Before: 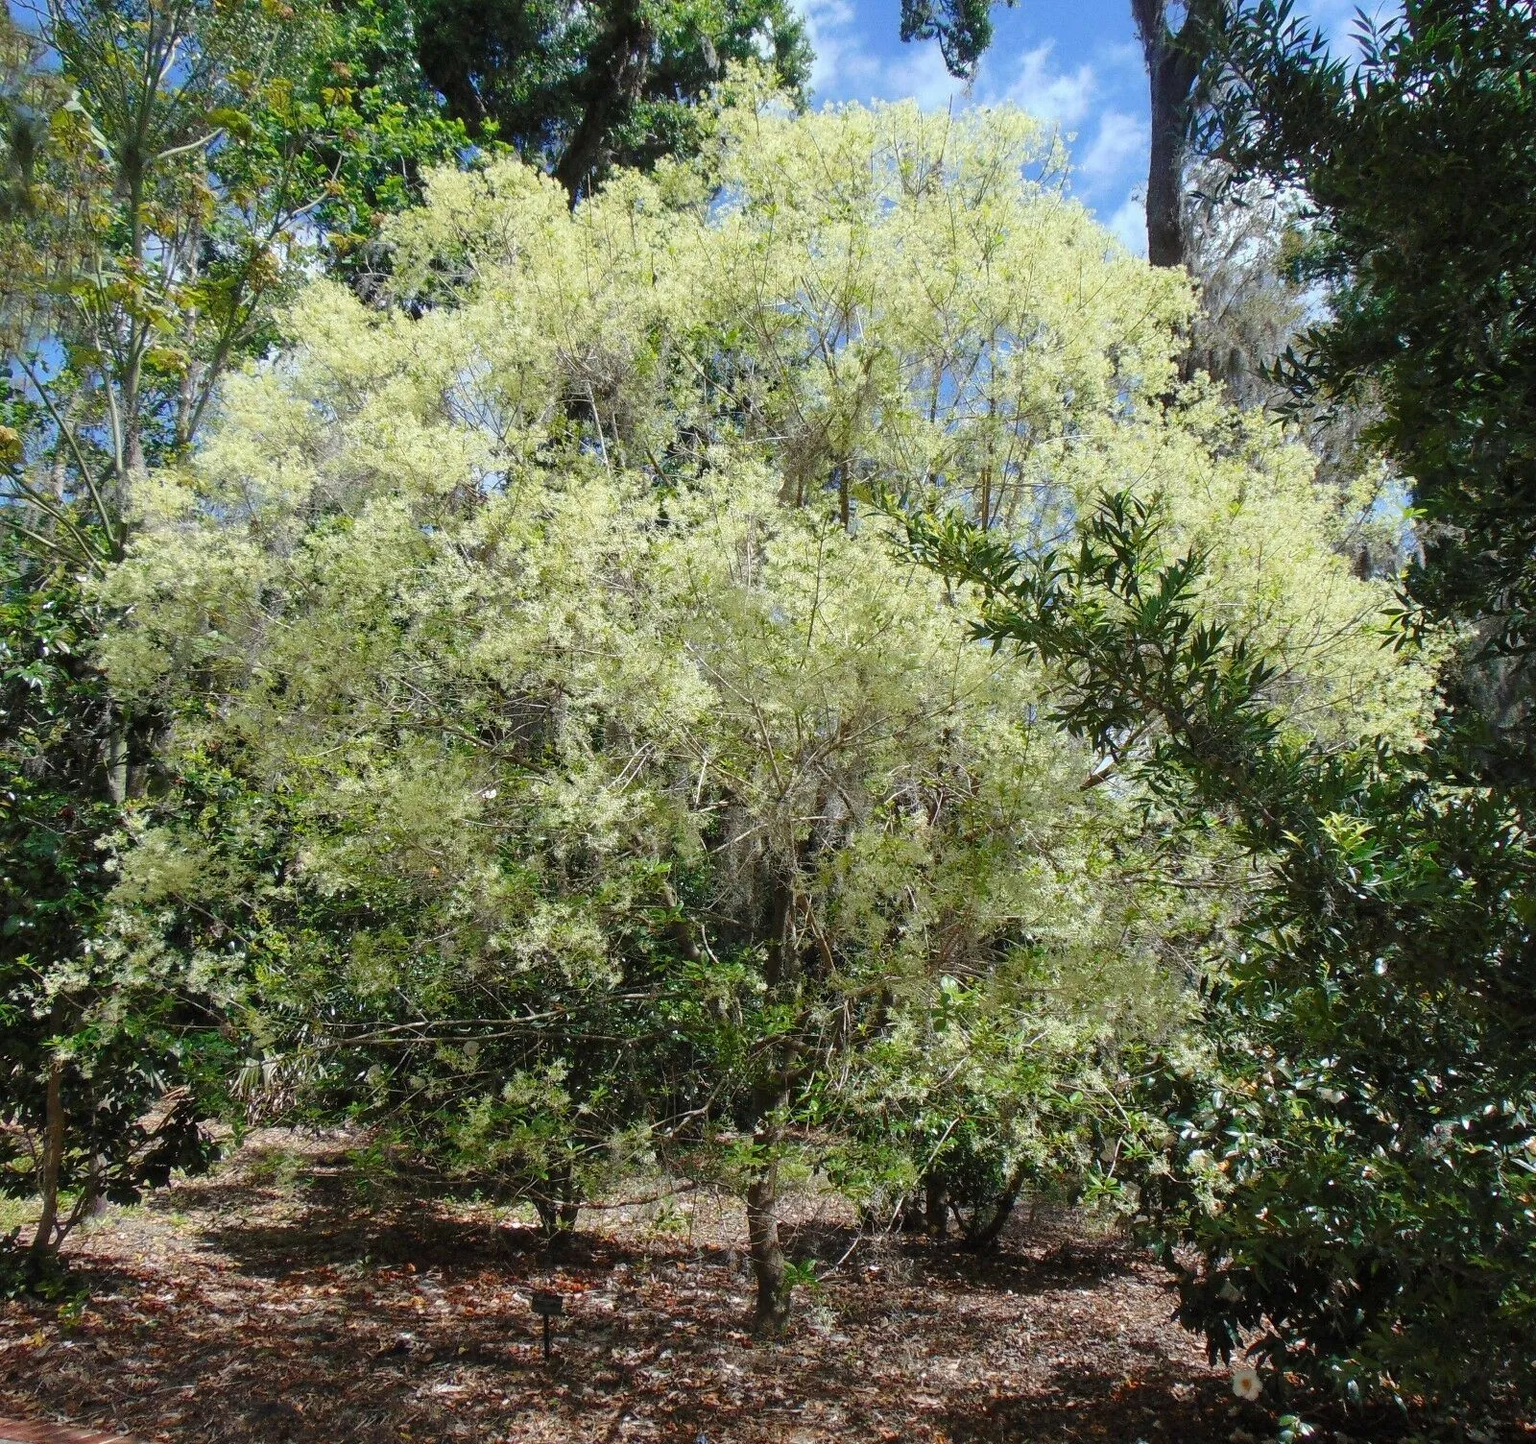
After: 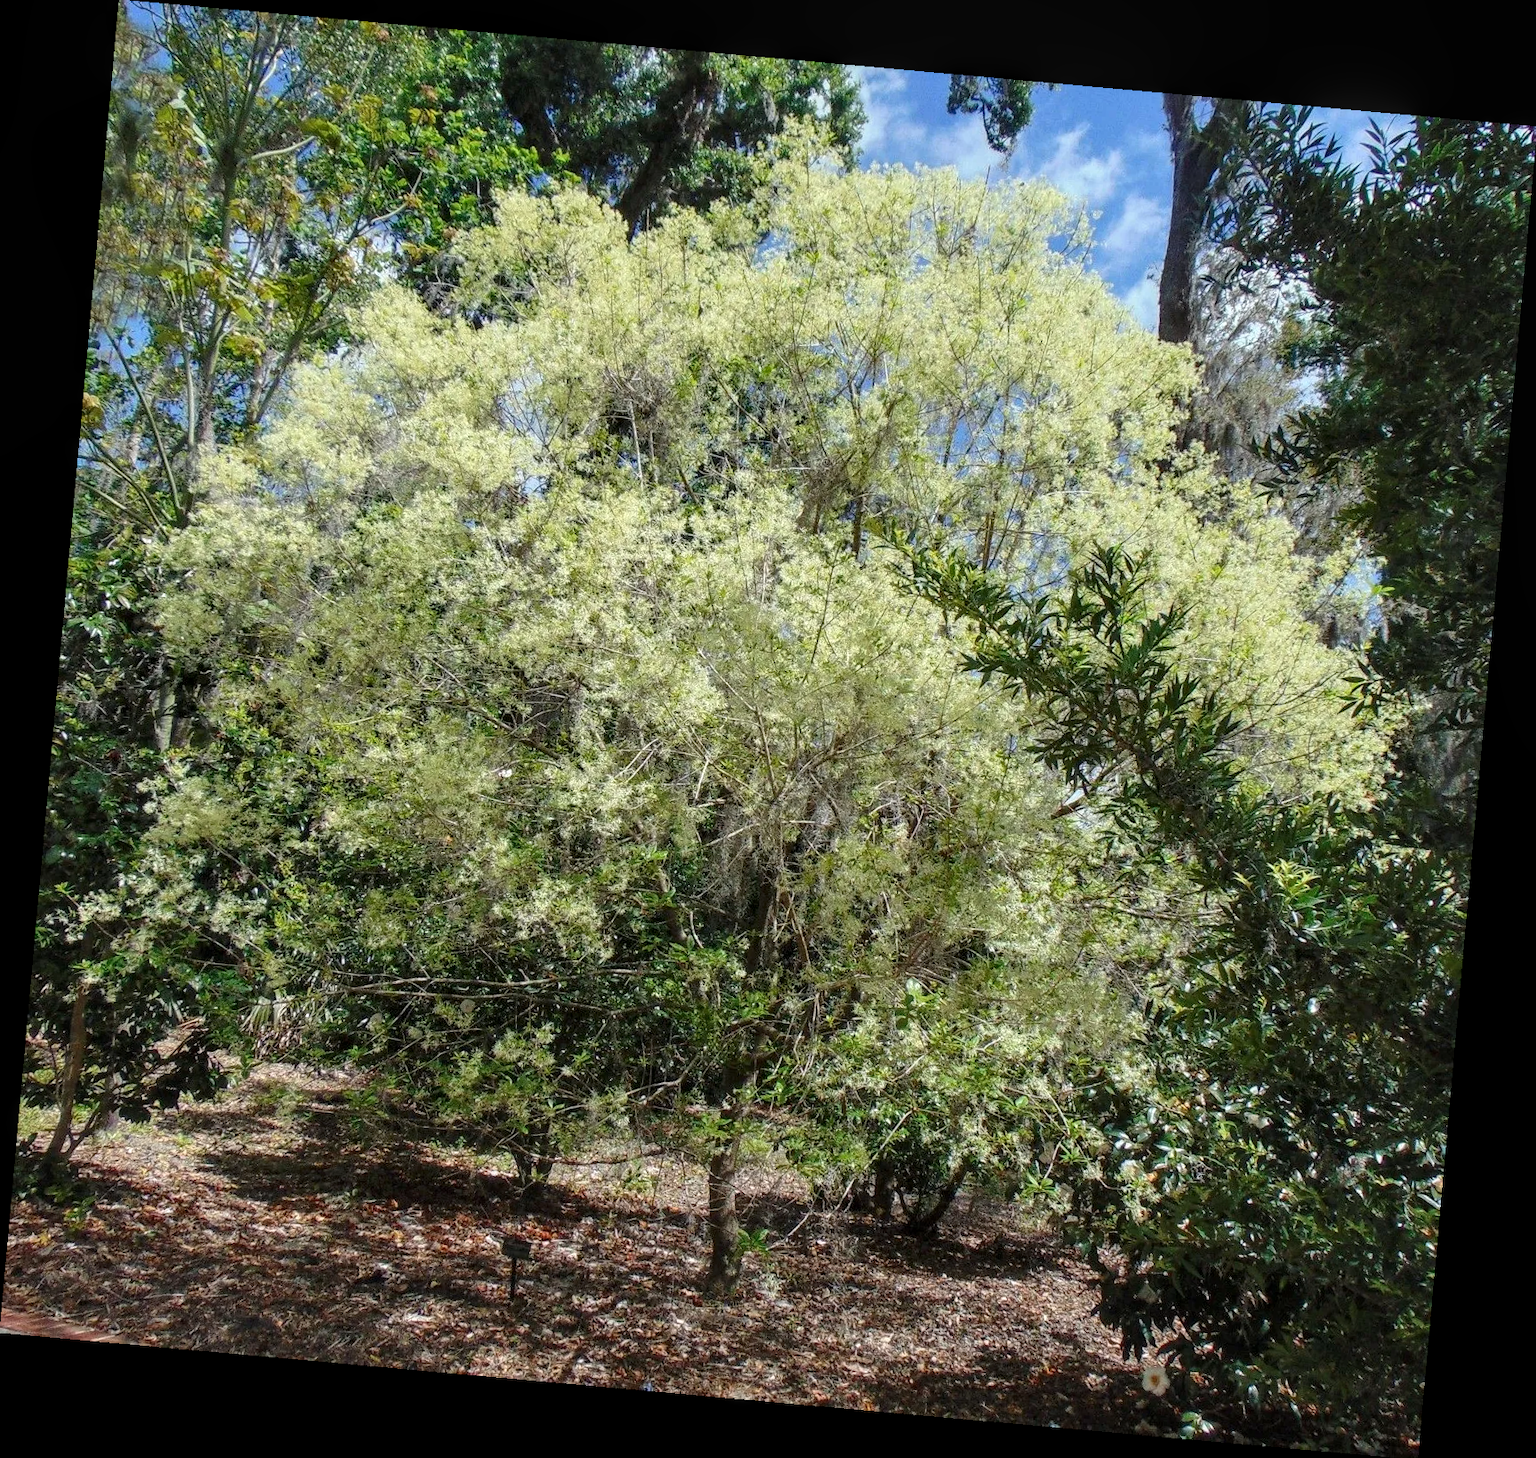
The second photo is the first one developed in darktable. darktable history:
rotate and perspective: rotation 5.12°, automatic cropping off
local contrast: on, module defaults
